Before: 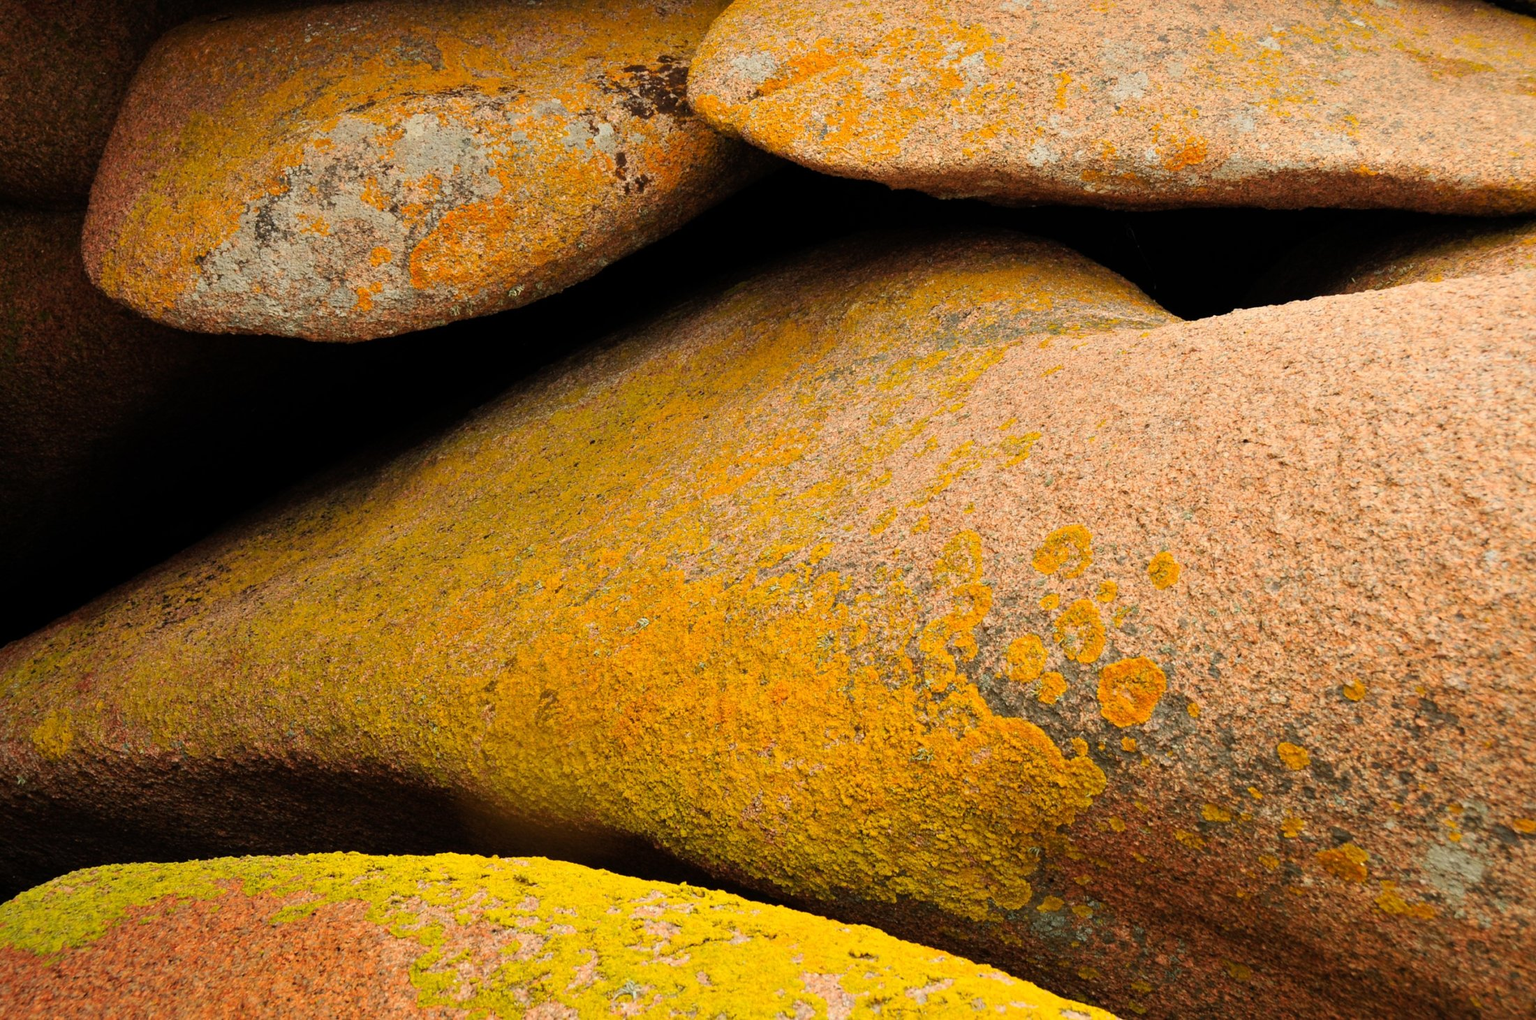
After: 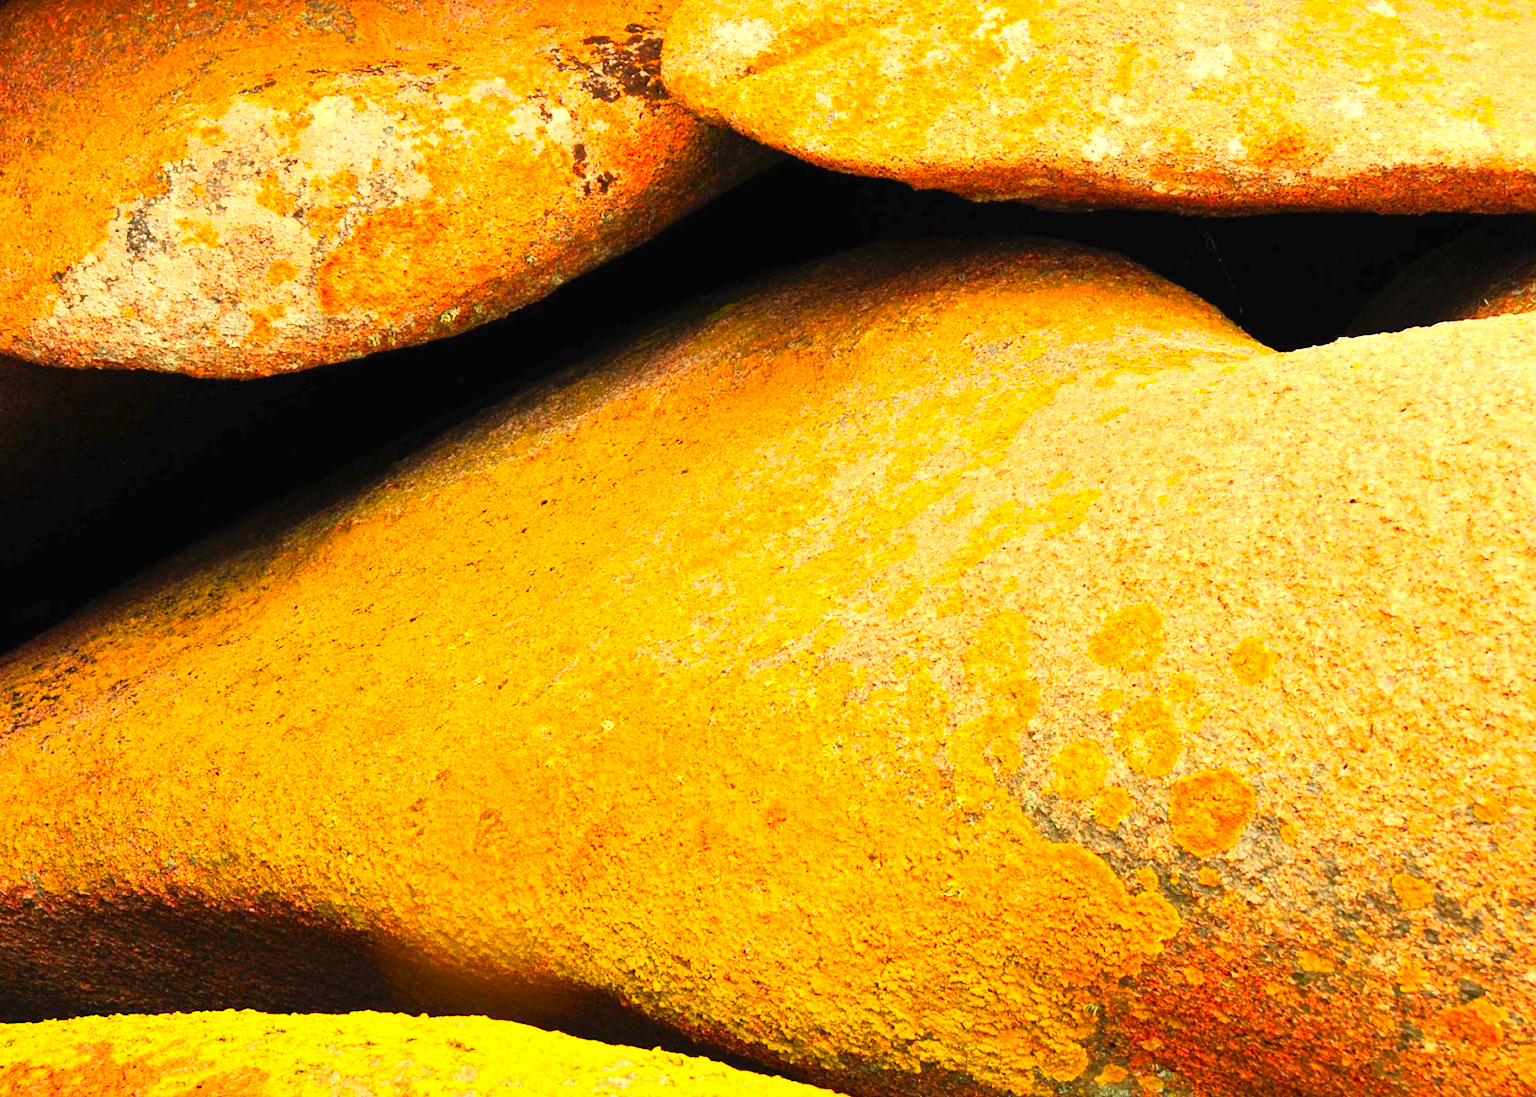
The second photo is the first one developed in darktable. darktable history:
contrast brightness saturation: contrast 0.203, brightness 0.194, saturation 0.801
crop: left 9.957%, top 3.6%, right 9.264%, bottom 9.454%
exposure: black level correction 0, exposure 1.001 EV, compensate highlight preservation false
color zones: curves: ch2 [(0, 0.5) (0.143, 0.5) (0.286, 0.489) (0.415, 0.421) (0.571, 0.5) (0.714, 0.5) (0.857, 0.5) (1, 0.5)]
